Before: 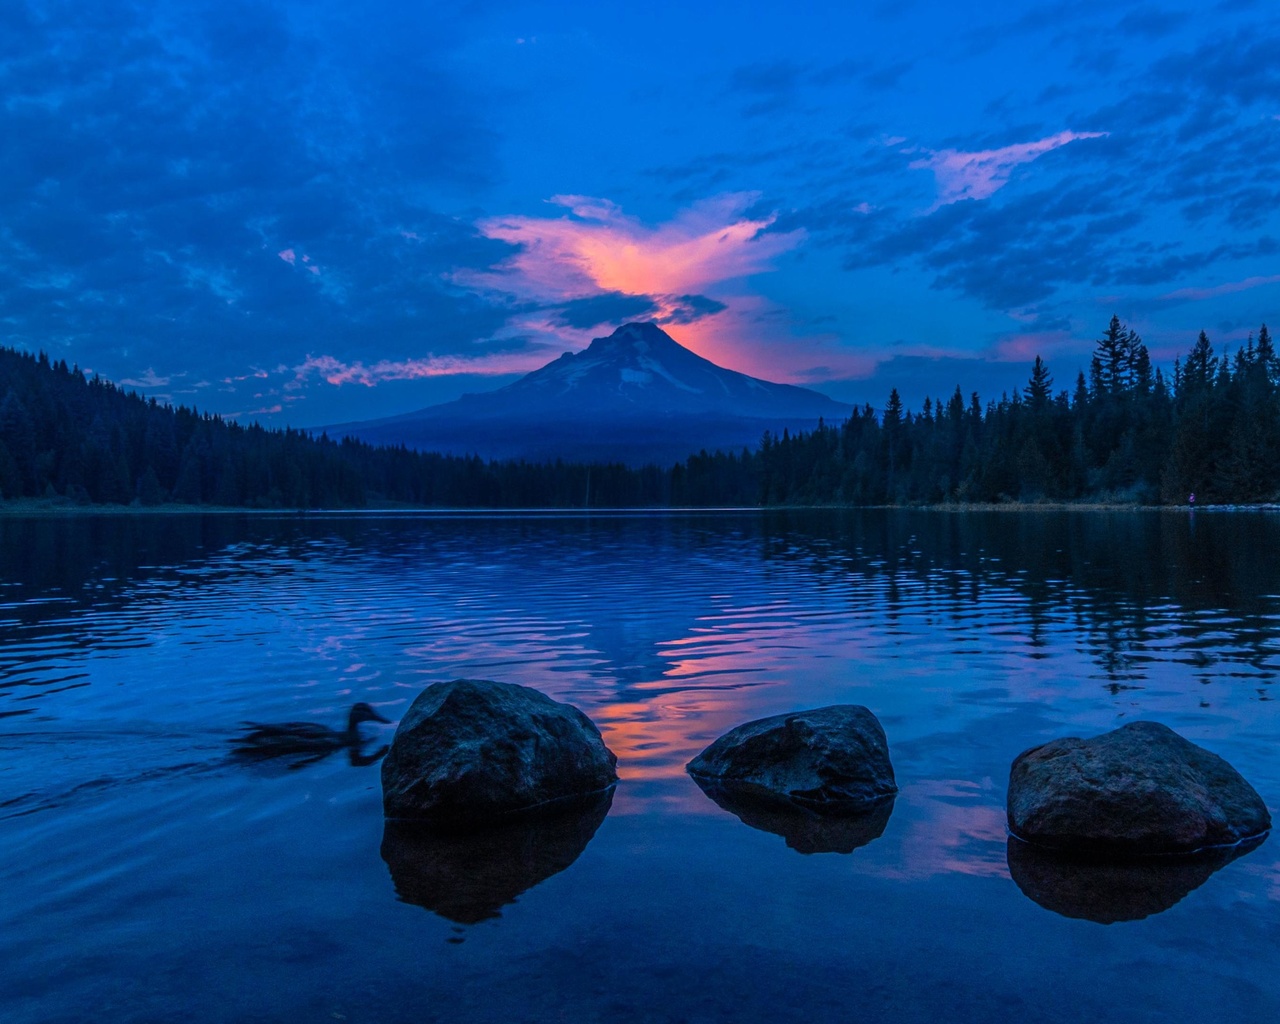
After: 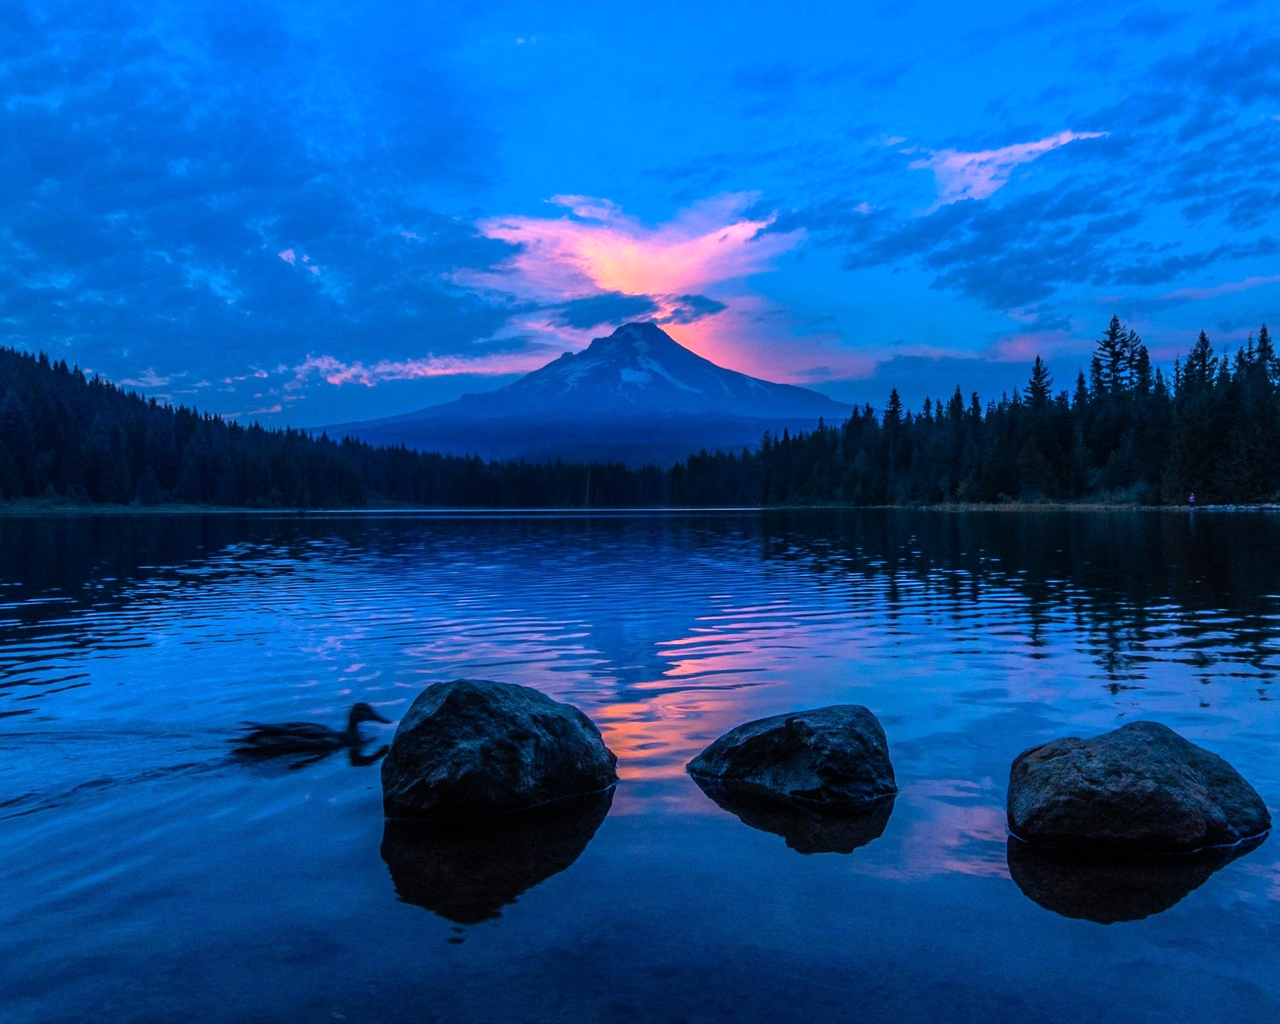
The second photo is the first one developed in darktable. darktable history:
tone equalizer: -8 EV -0.717 EV, -7 EV -0.681 EV, -6 EV -0.583 EV, -5 EV -0.382 EV, -3 EV 0.387 EV, -2 EV 0.6 EV, -1 EV 0.694 EV, +0 EV 0.732 EV, mask exposure compensation -0.506 EV
